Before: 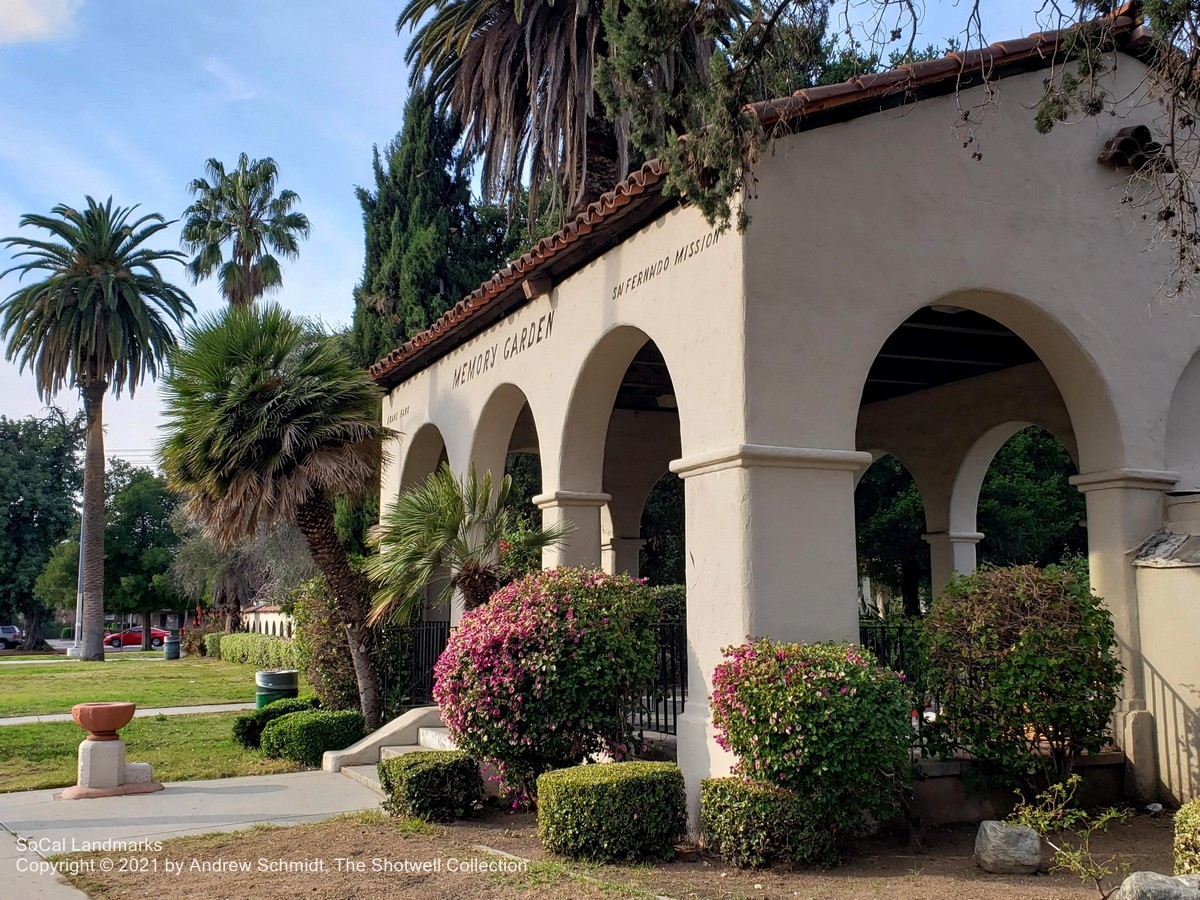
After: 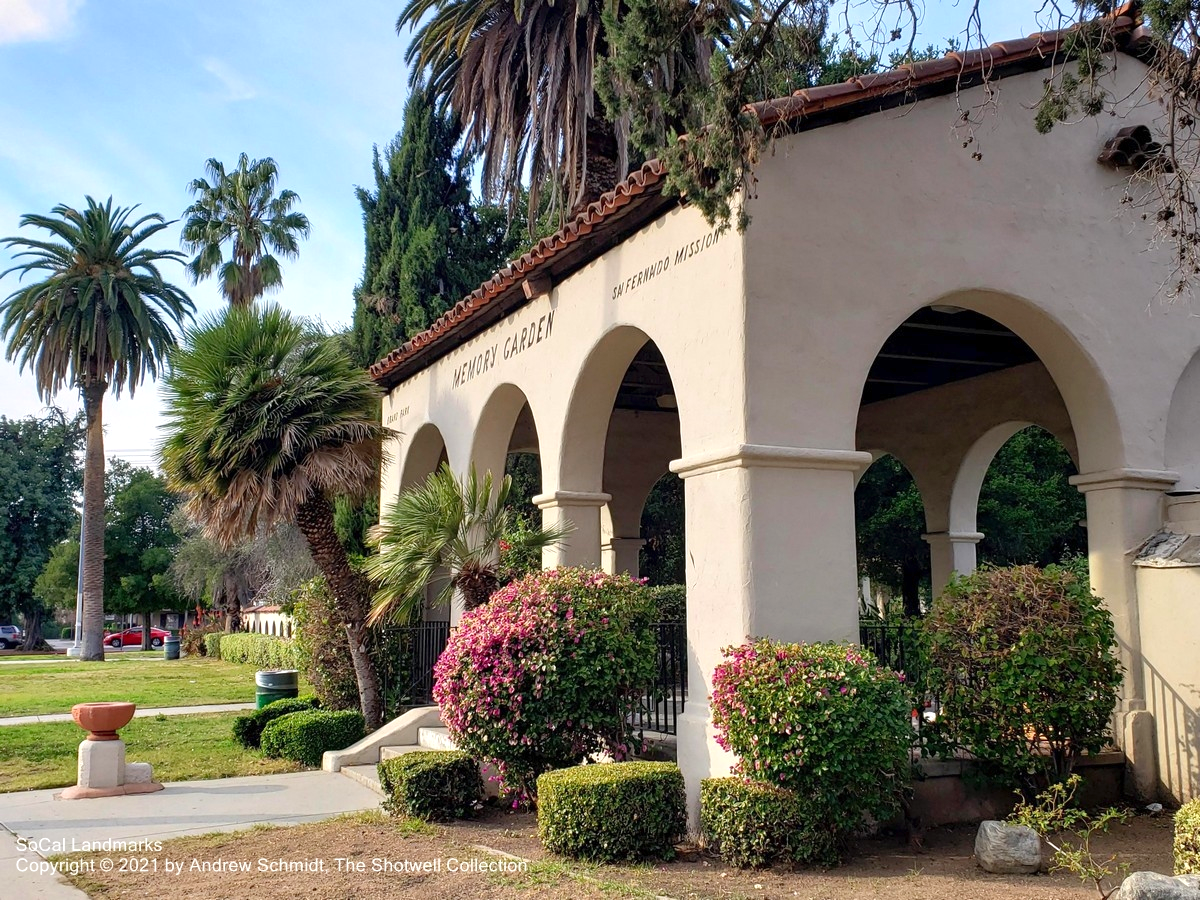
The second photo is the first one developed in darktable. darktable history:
levels: black 8.57%, levels [0, 0.435, 0.917]
